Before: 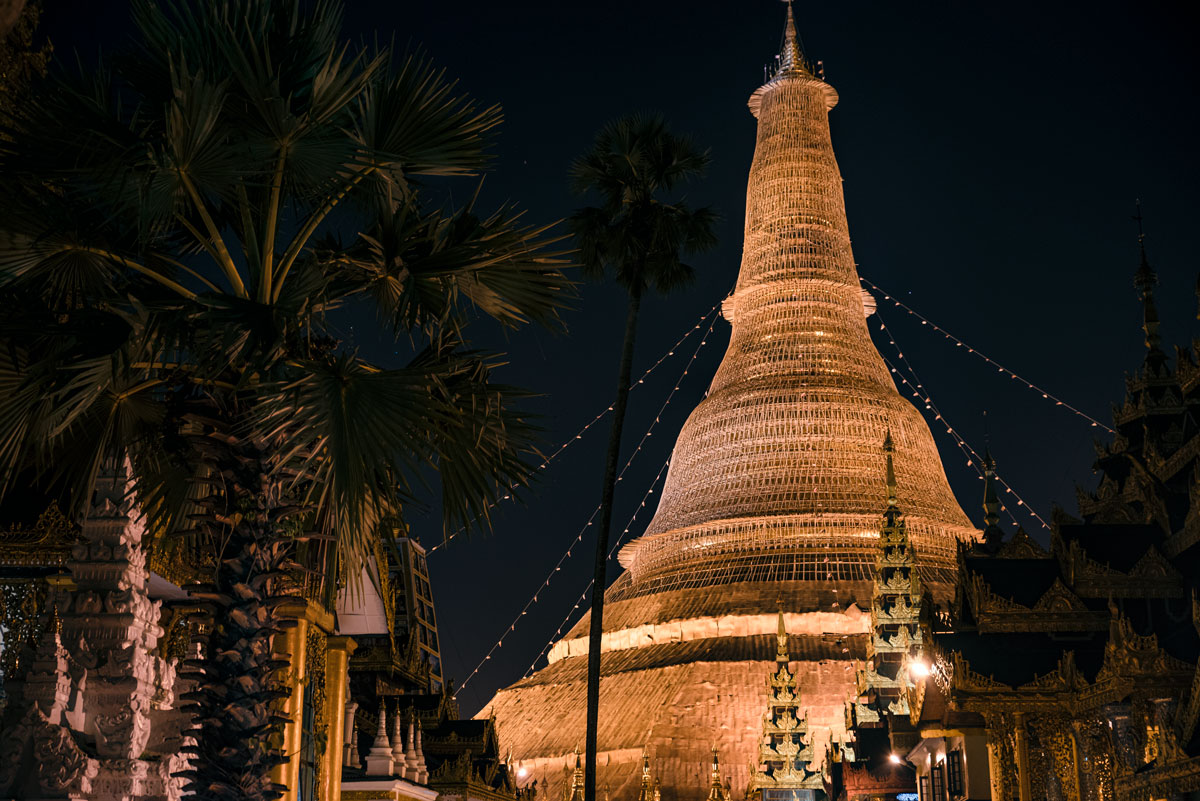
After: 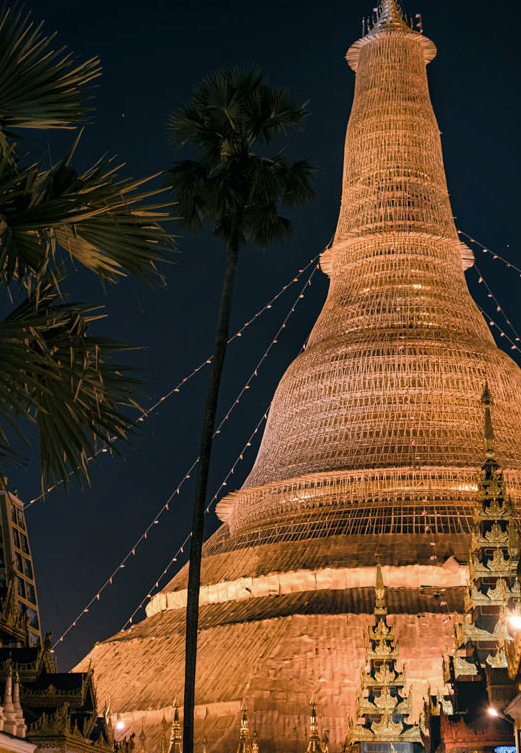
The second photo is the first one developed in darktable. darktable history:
shadows and highlights: on, module defaults
crop: left 33.525%, top 5.99%, right 23.057%
